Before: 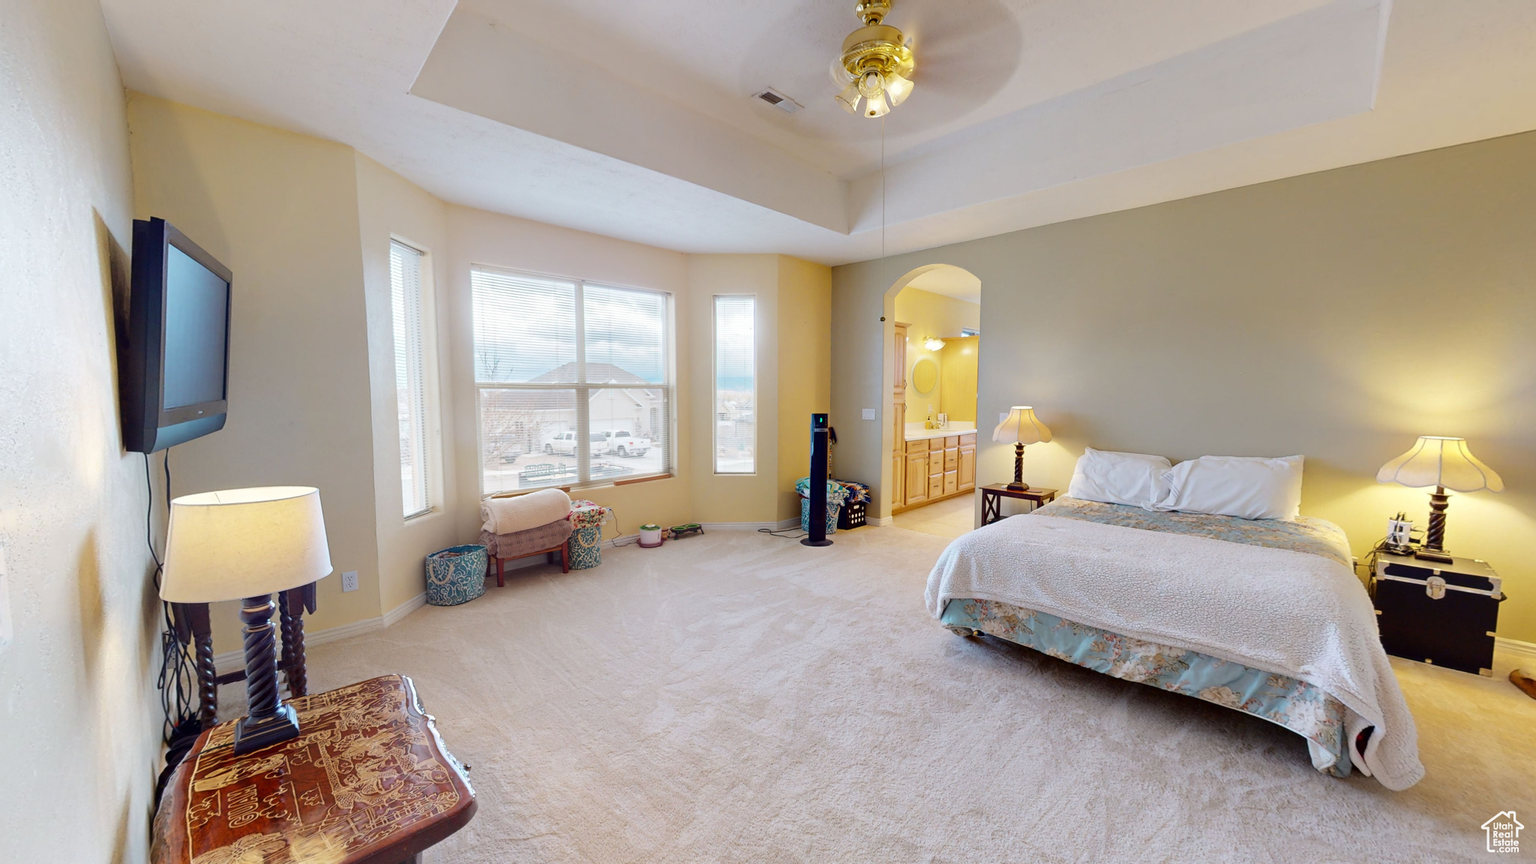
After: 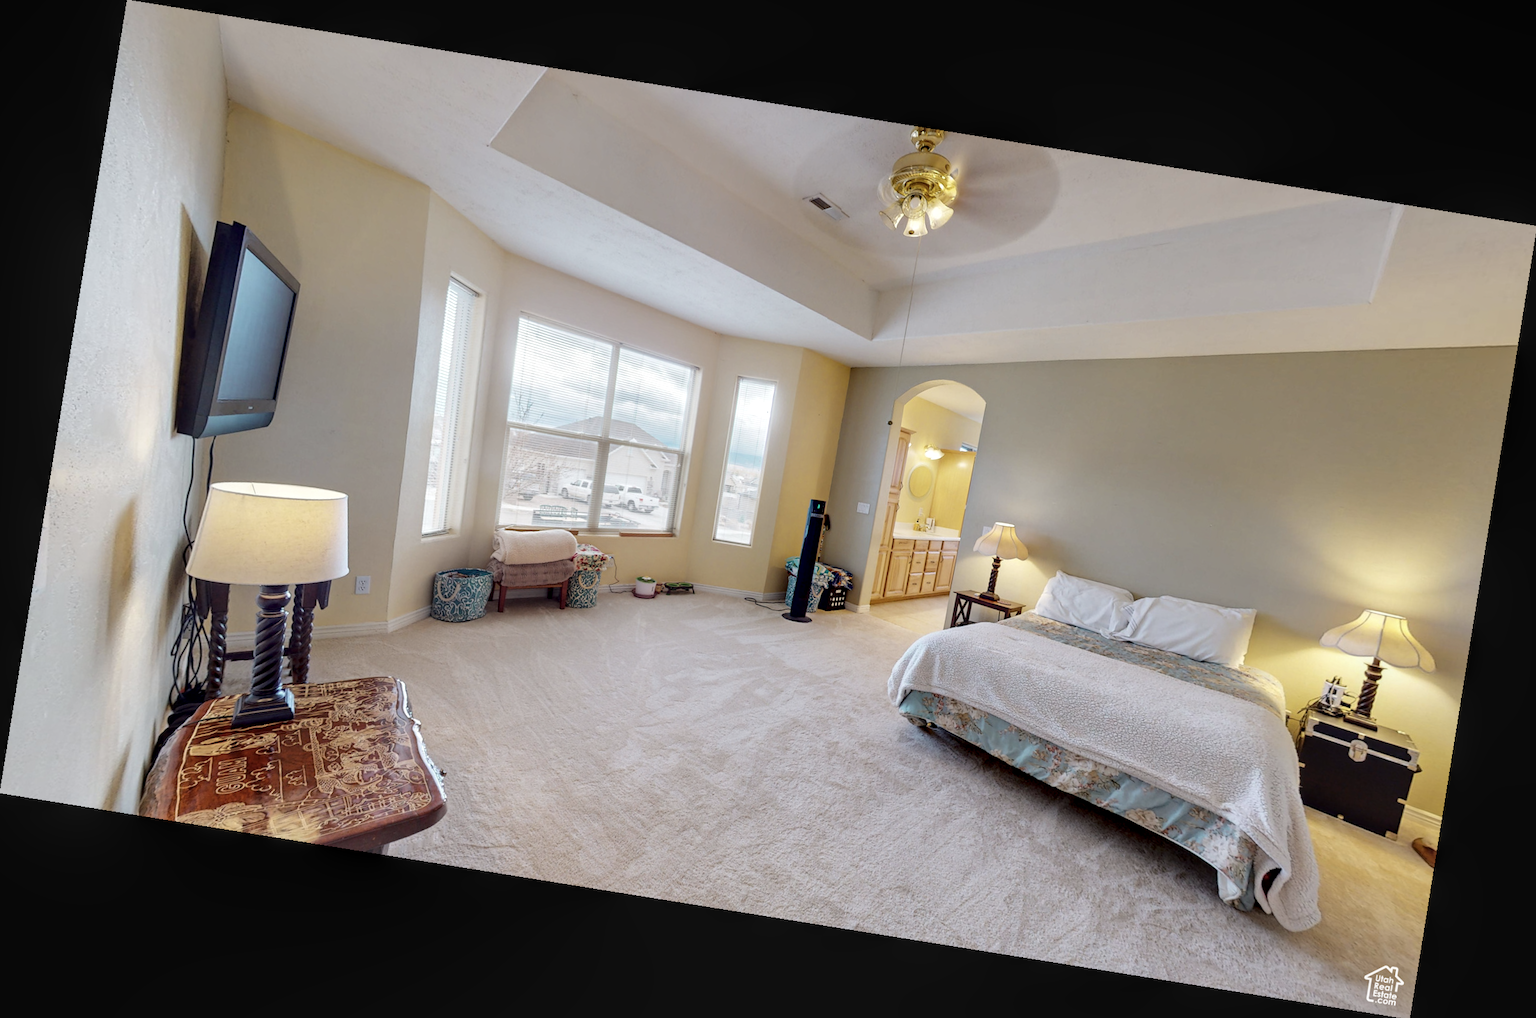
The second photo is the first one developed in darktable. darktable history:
rotate and perspective: rotation 9.12°, automatic cropping off
color correction: saturation 0.8
local contrast: on, module defaults
